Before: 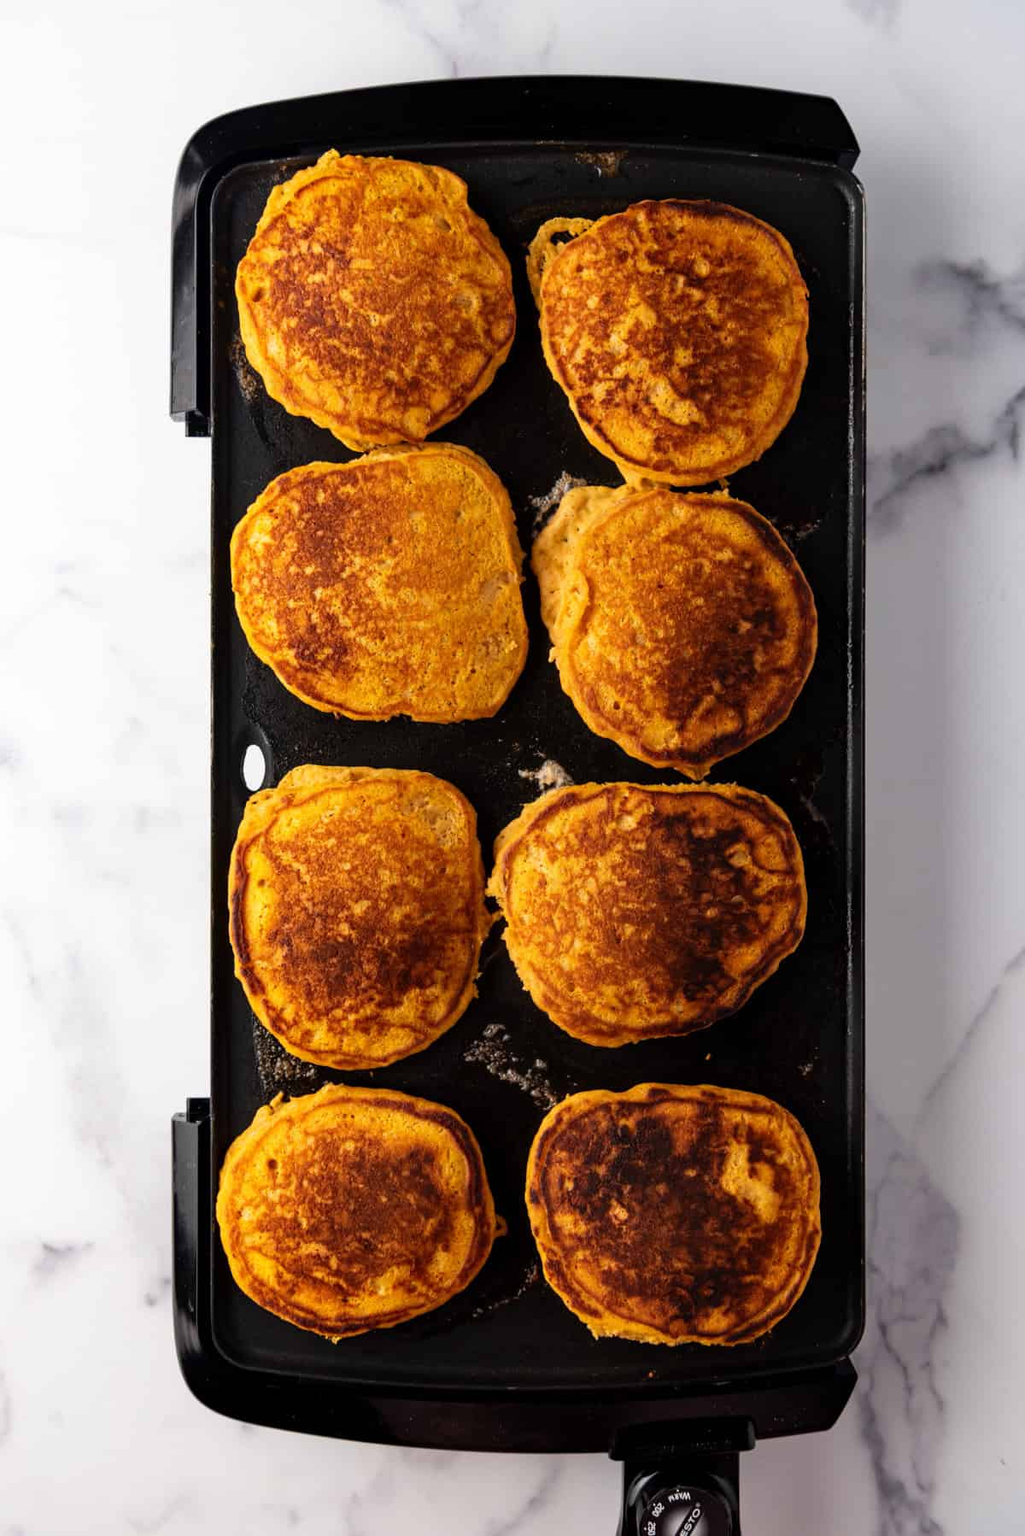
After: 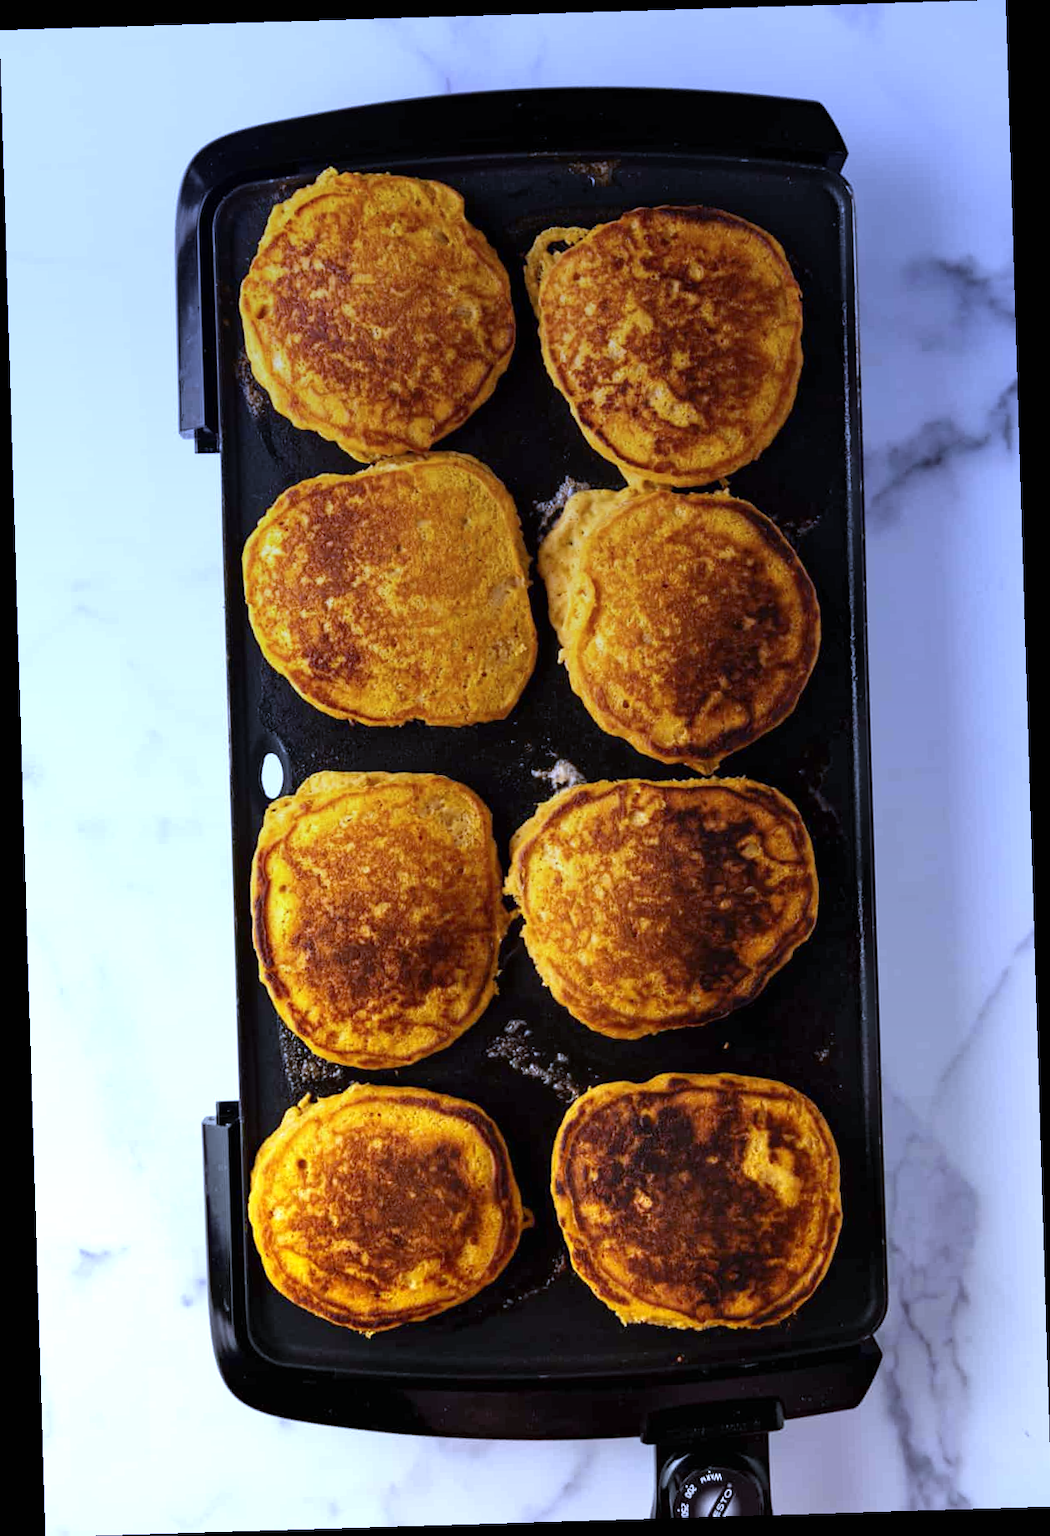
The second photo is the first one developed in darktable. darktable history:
color calibration: x 0.342, y 0.356, temperature 5122 K
white balance: red 0.871, blue 1.249
graduated density: hue 238.83°, saturation 50%
rotate and perspective: rotation -1.75°, automatic cropping off
exposure: black level correction 0, exposure 0.5 EV, compensate highlight preservation false
